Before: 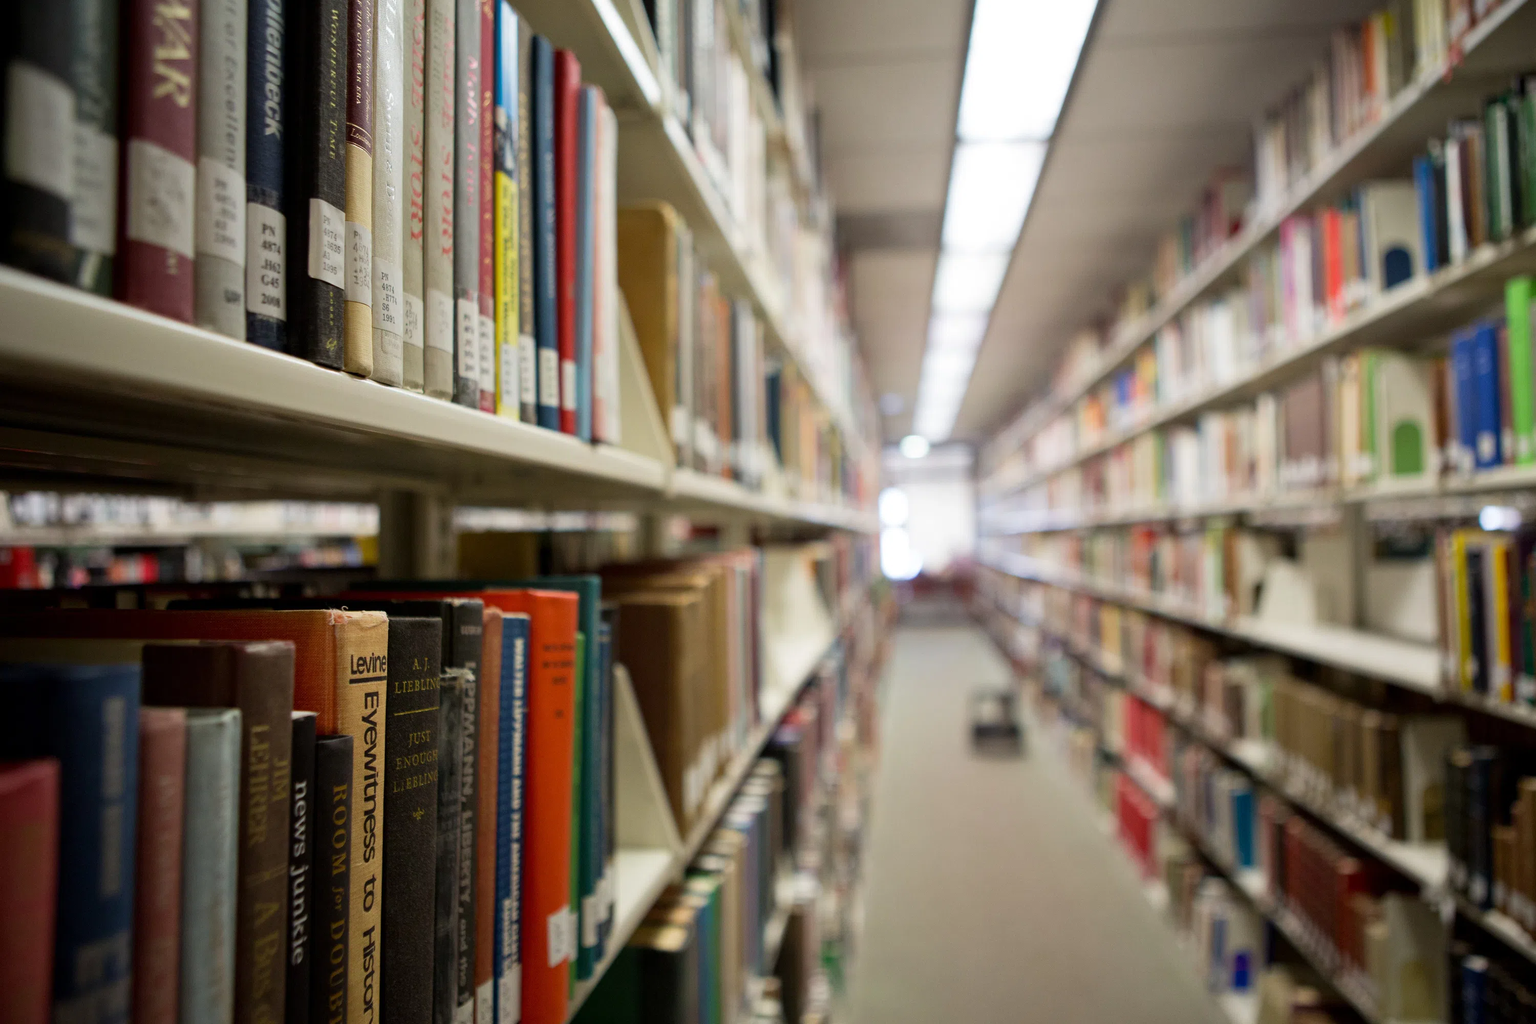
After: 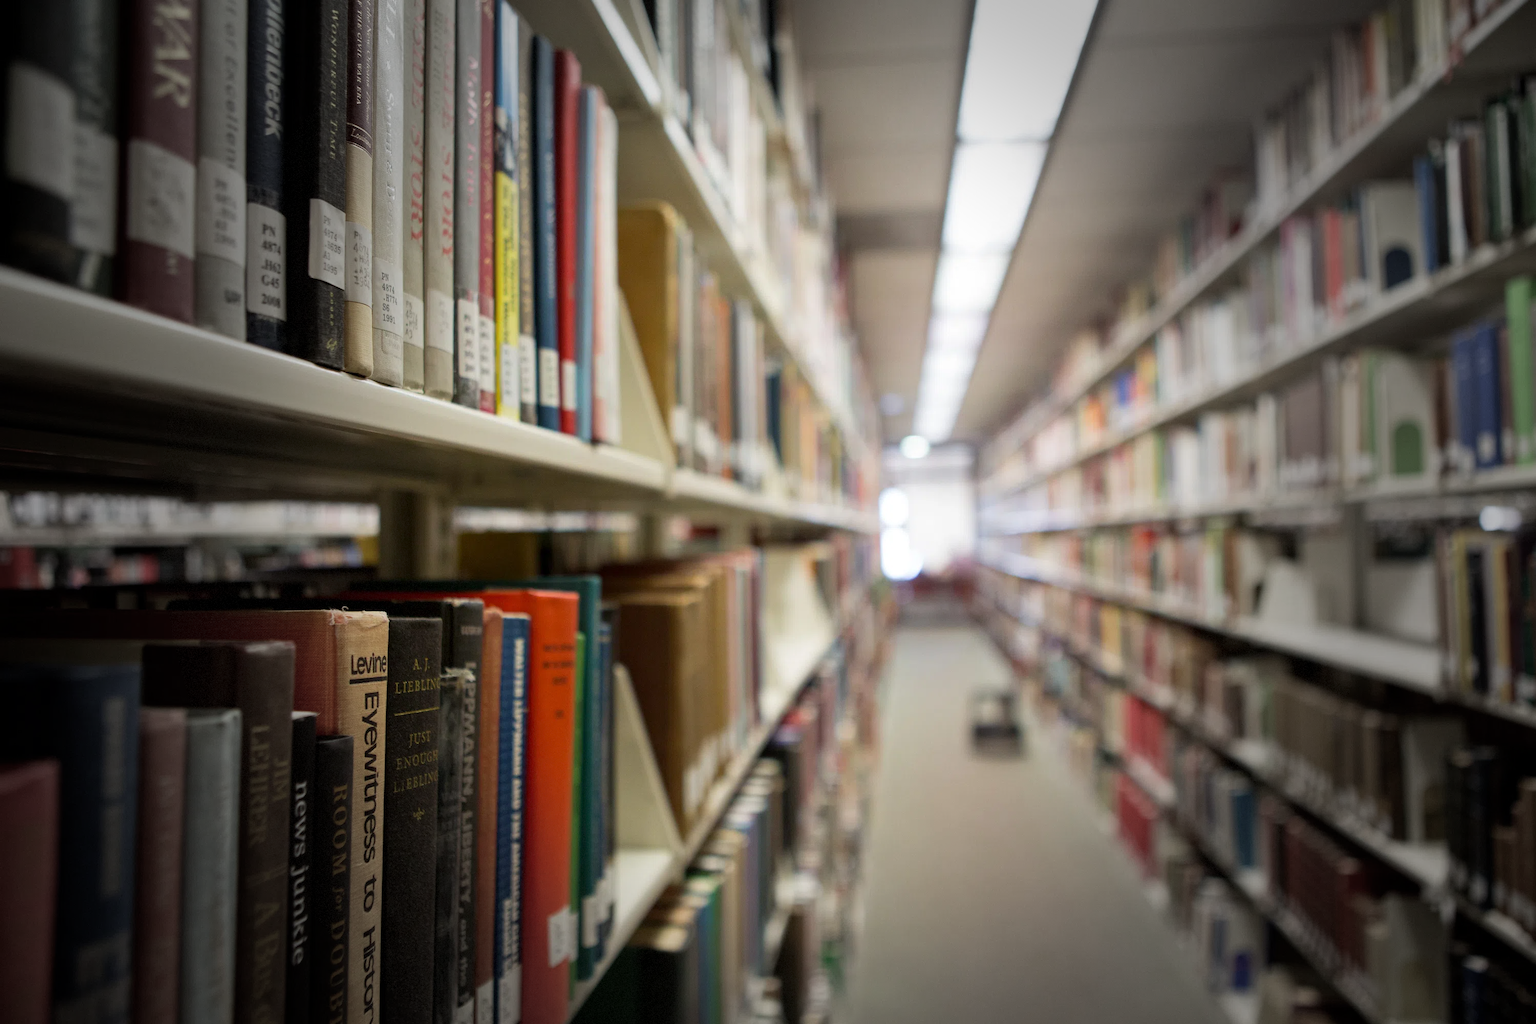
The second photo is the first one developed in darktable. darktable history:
vignetting: fall-off start 39.19%, fall-off radius 39.98%, dithering 8-bit output
